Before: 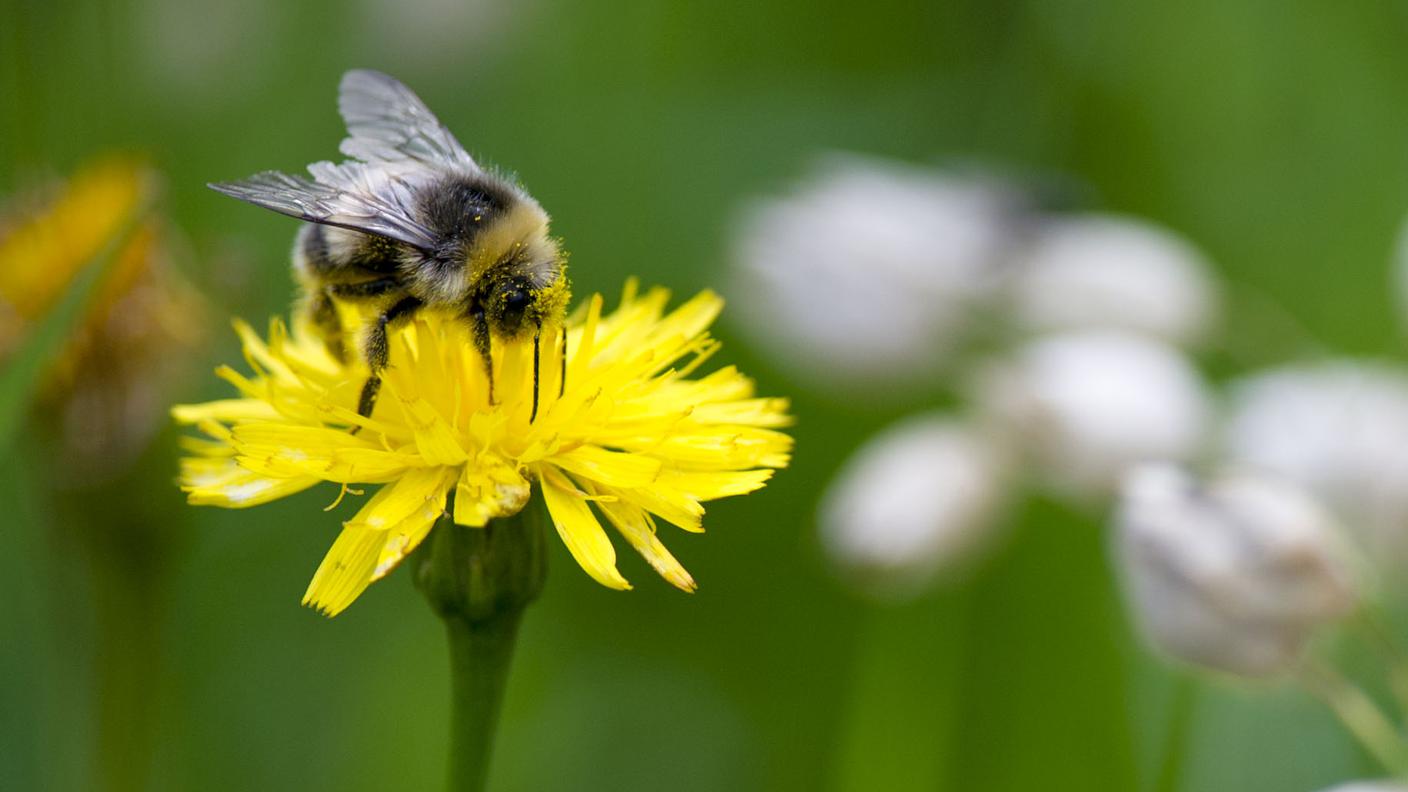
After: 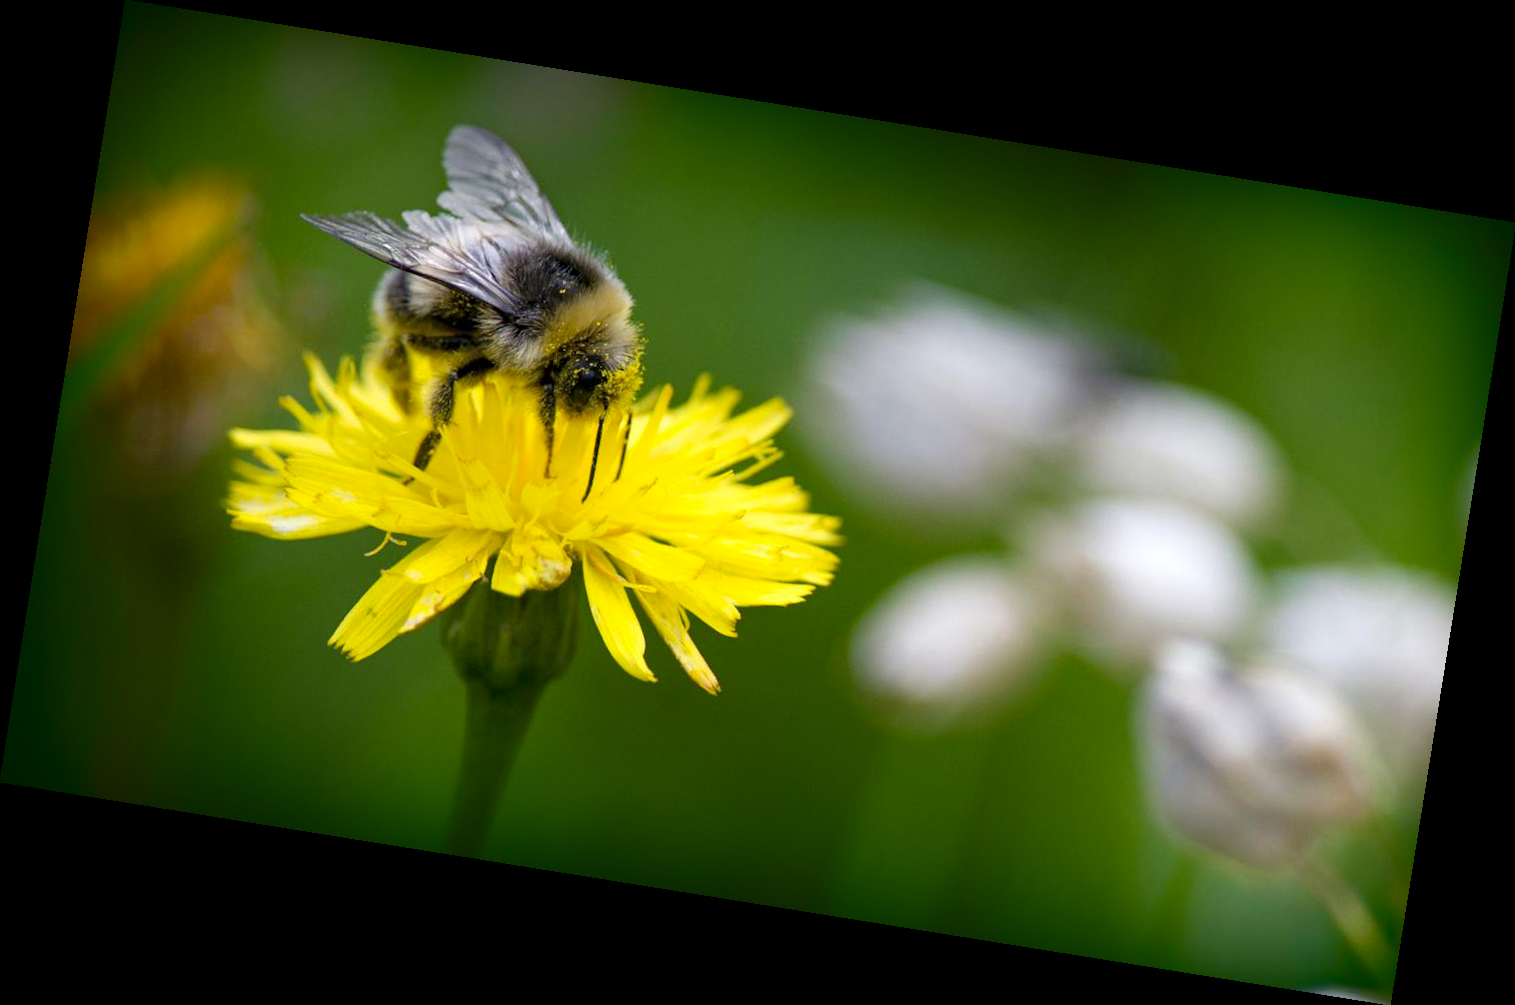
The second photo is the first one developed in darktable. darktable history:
rotate and perspective: rotation 9.12°, automatic cropping off
haze removal: compatibility mode true, adaptive false
shadows and highlights: shadows -70, highlights 35, soften with gaussian
